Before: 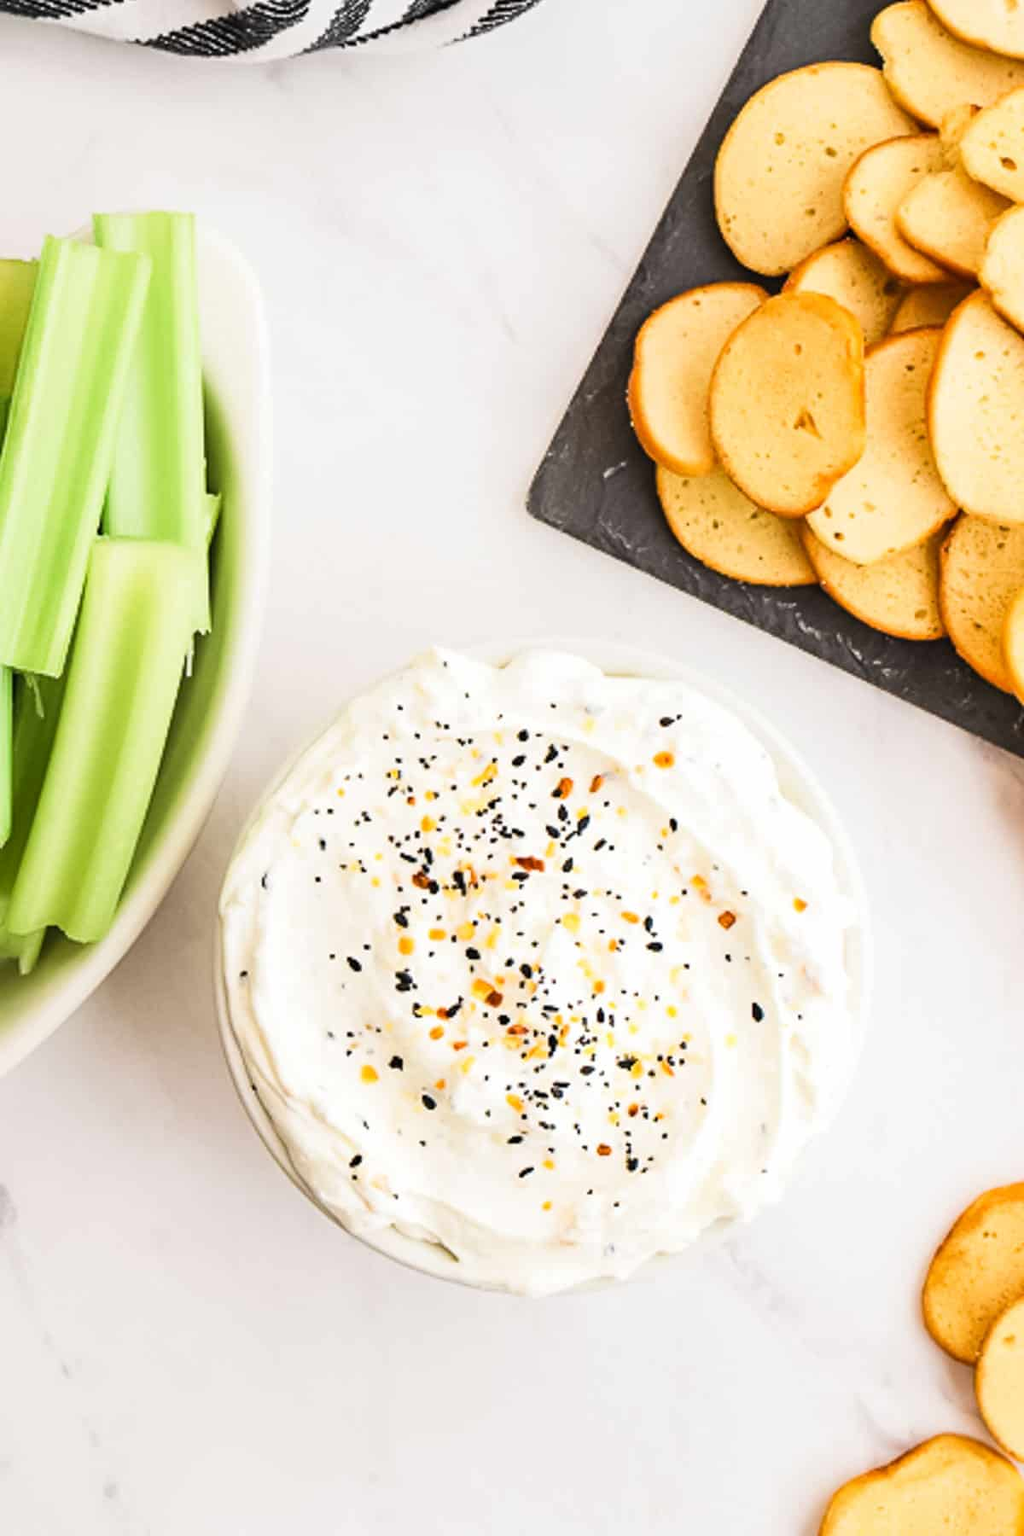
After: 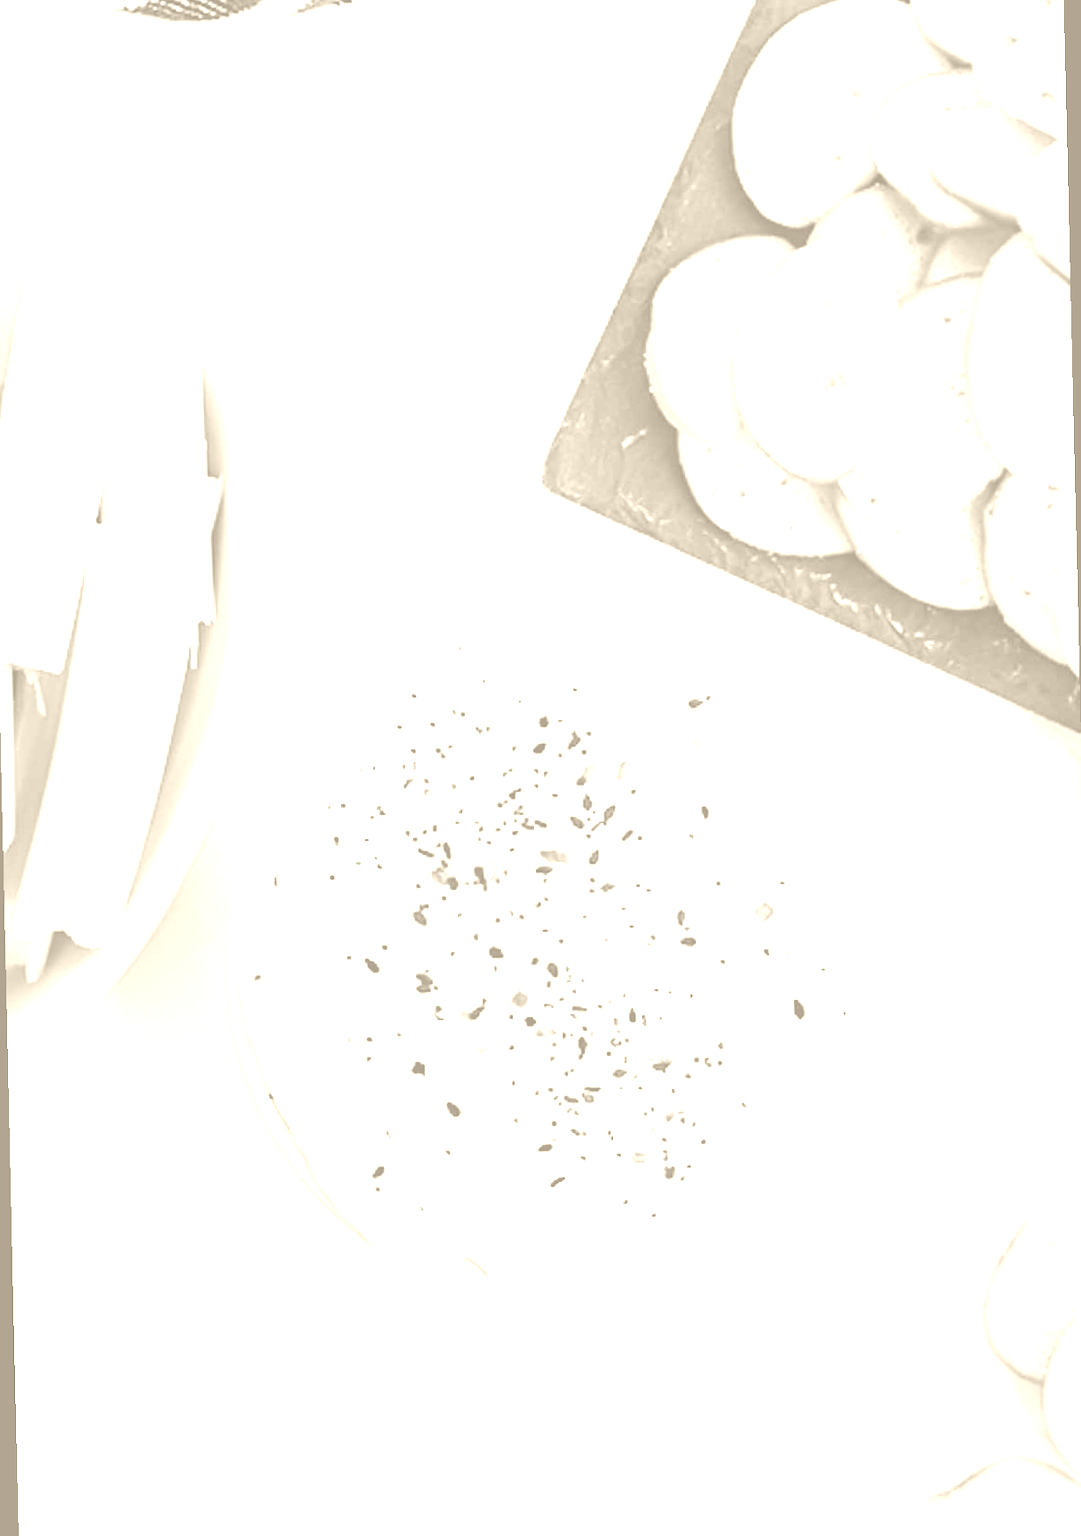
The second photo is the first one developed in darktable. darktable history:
colorize: hue 36°, saturation 71%, lightness 80.79%
haze removal: compatibility mode true, adaptive false
contrast brightness saturation: brightness 0.15
color balance rgb: shadows lift › luminance -20%, power › hue 72.24°, highlights gain › luminance 15%, global offset › hue 171.6°, perceptual saturation grading › highlights -15%, perceptual saturation grading › shadows 25%, global vibrance 35%, contrast 10%
rotate and perspective: rotation -1.32°, lens shift (horizontal) -0.031, crop left 0.015, crop right 0.985, crop top 0.047, crop bottom 0.982
